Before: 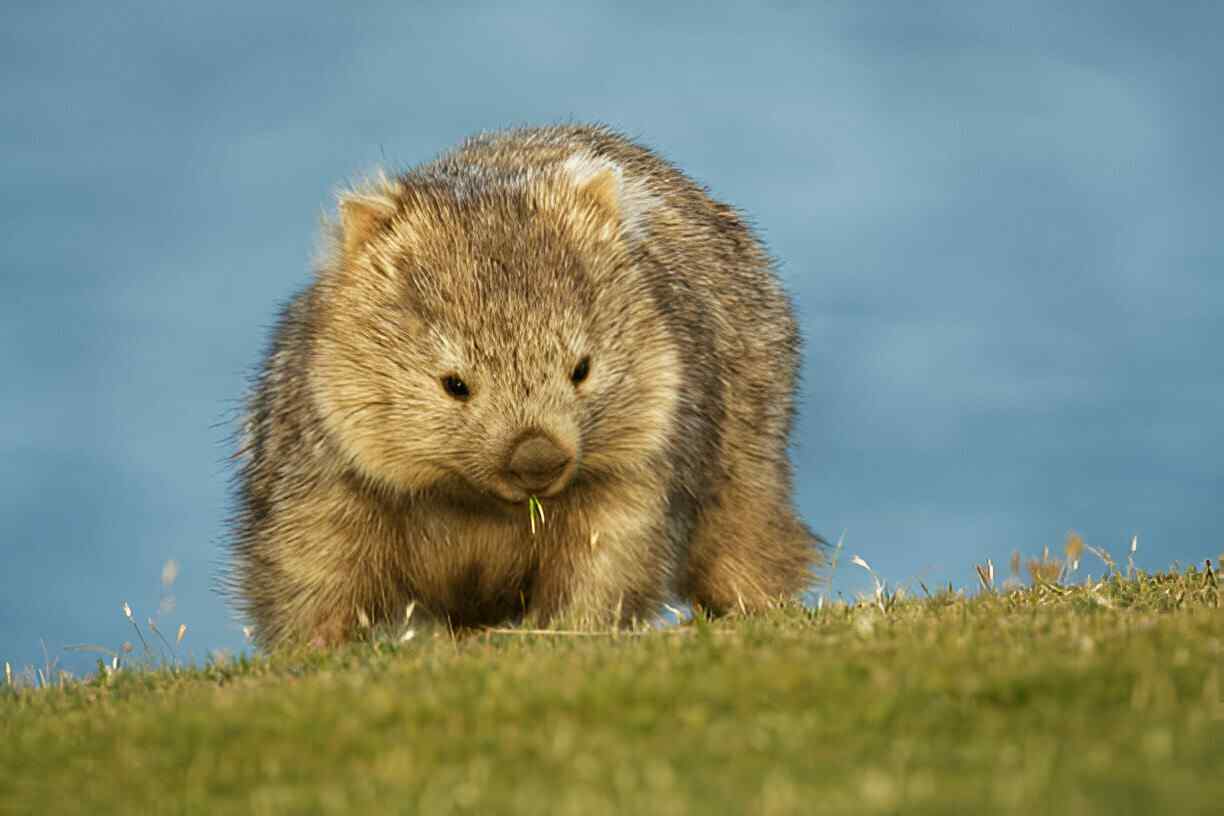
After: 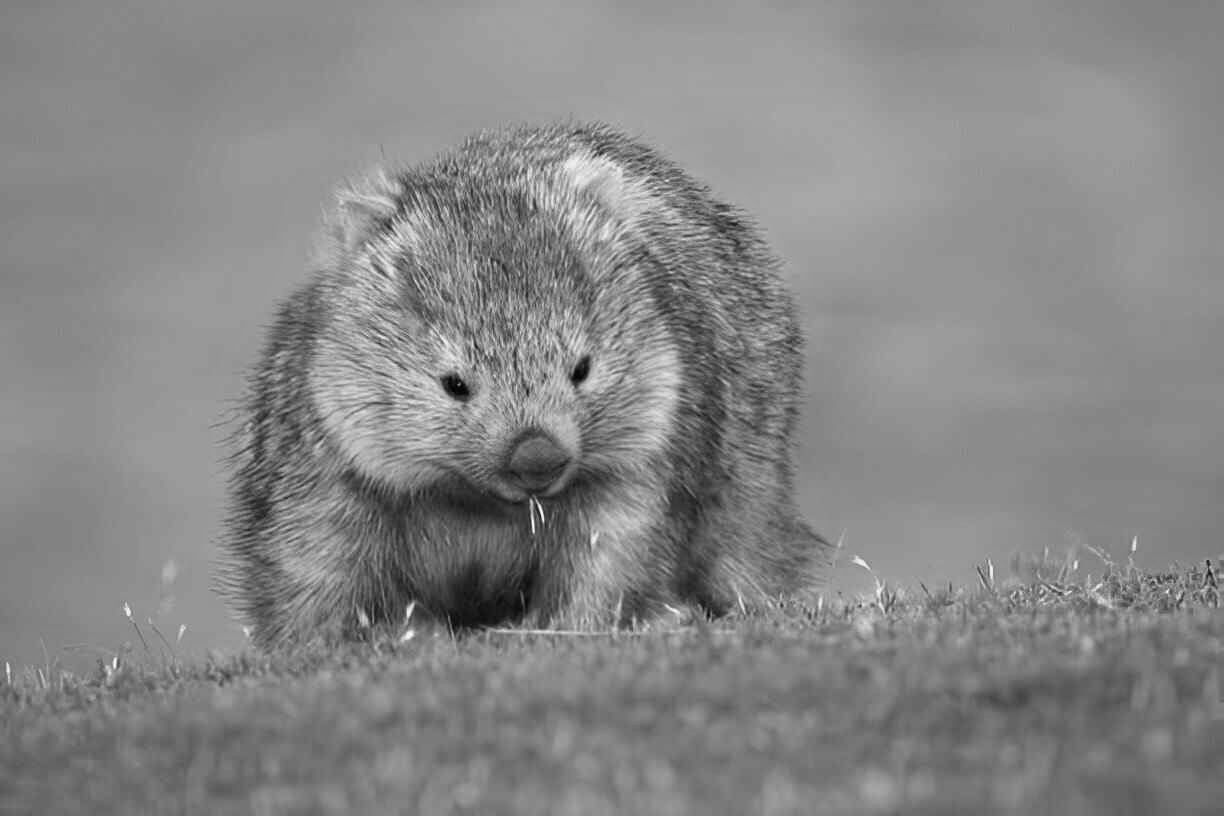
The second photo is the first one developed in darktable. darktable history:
monochrome: a 32, b 64, size 2.3
contrast equalizer: y [[0.5 ×6], [0.5 ×6], [0.5, 0.5, 0.501, 0.545, 0.707, 0.863], [0 ×6], [0 ×6]]
